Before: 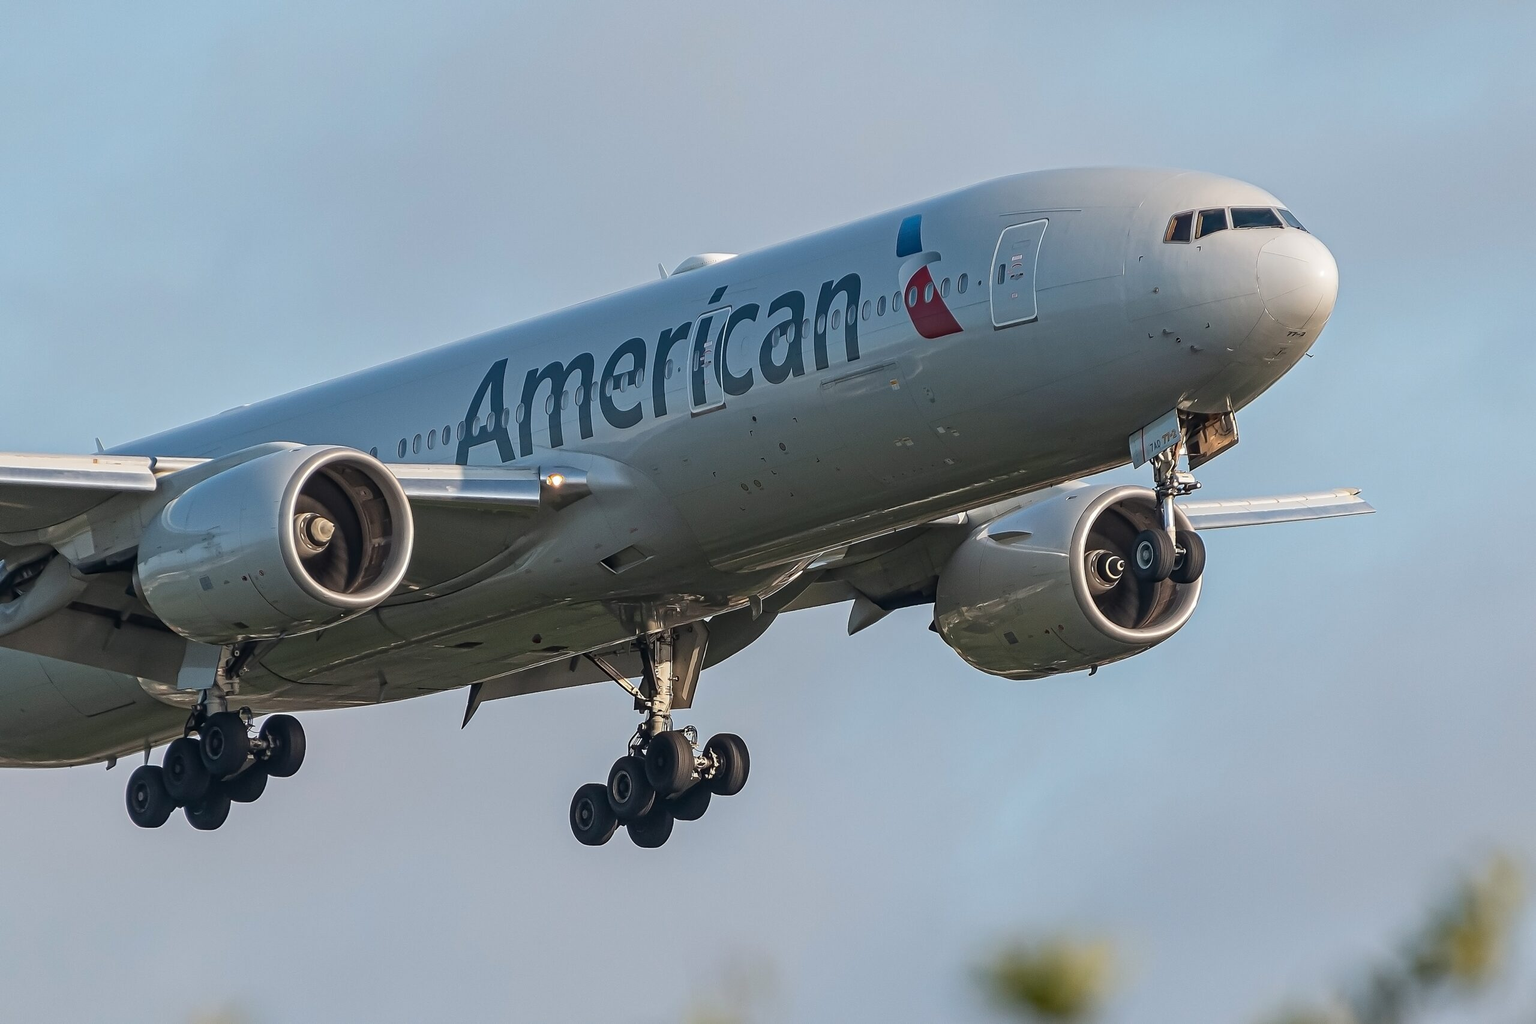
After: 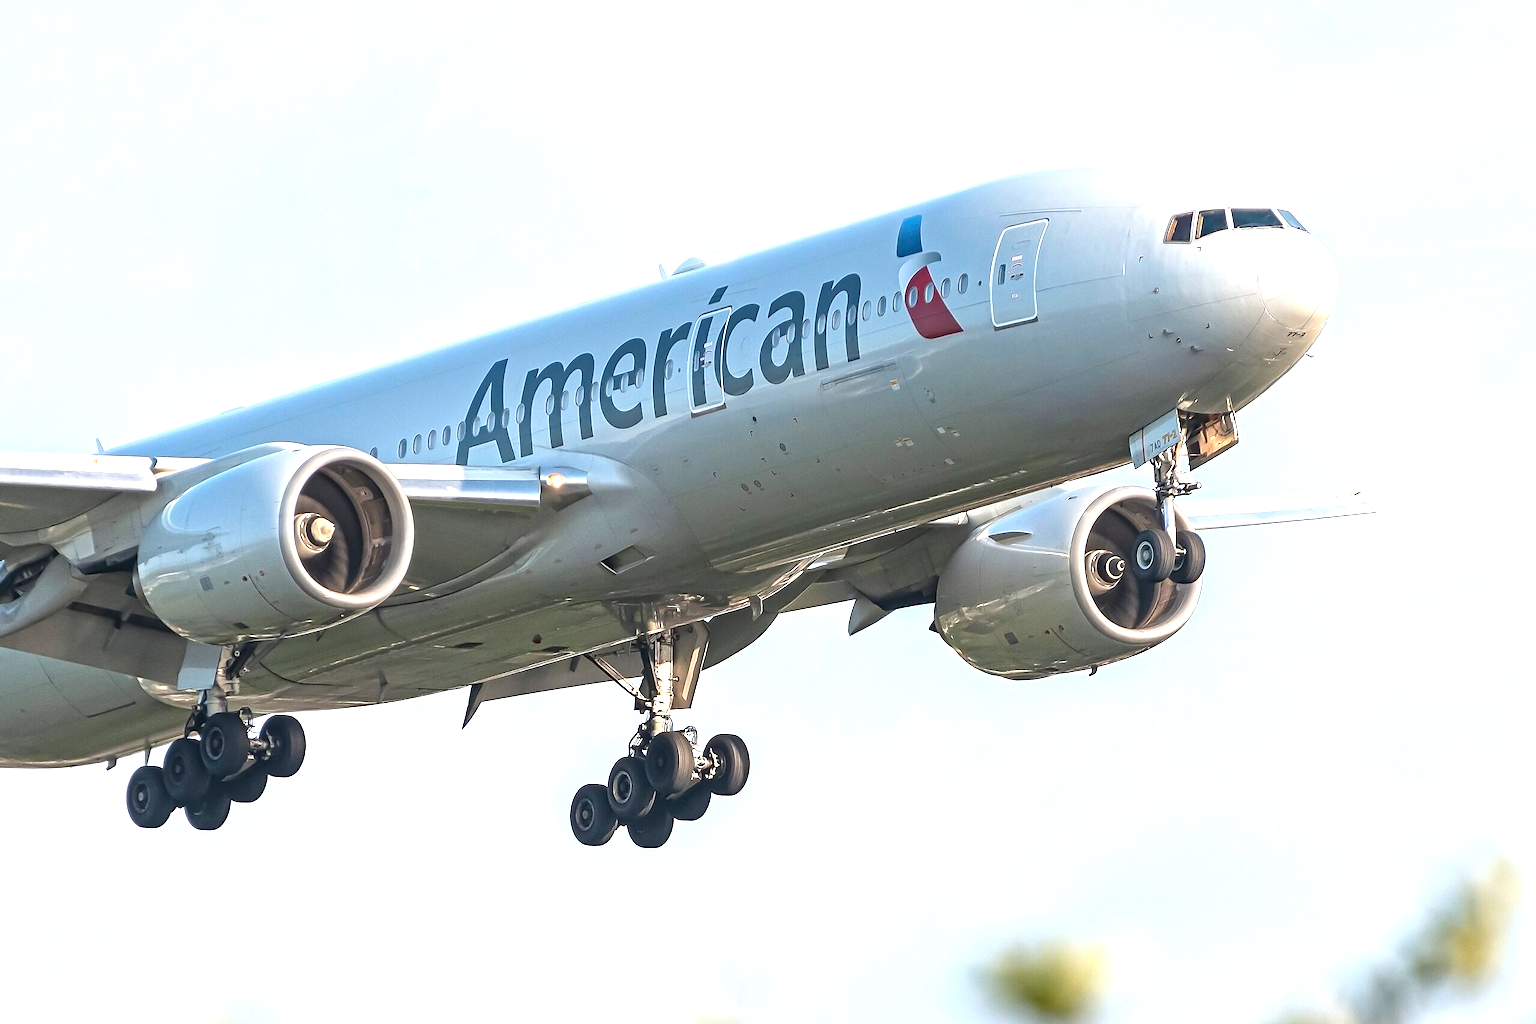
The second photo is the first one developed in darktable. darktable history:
exposure: black level correction 0, exposure 1.459 EV, compensate highlight preservation false
